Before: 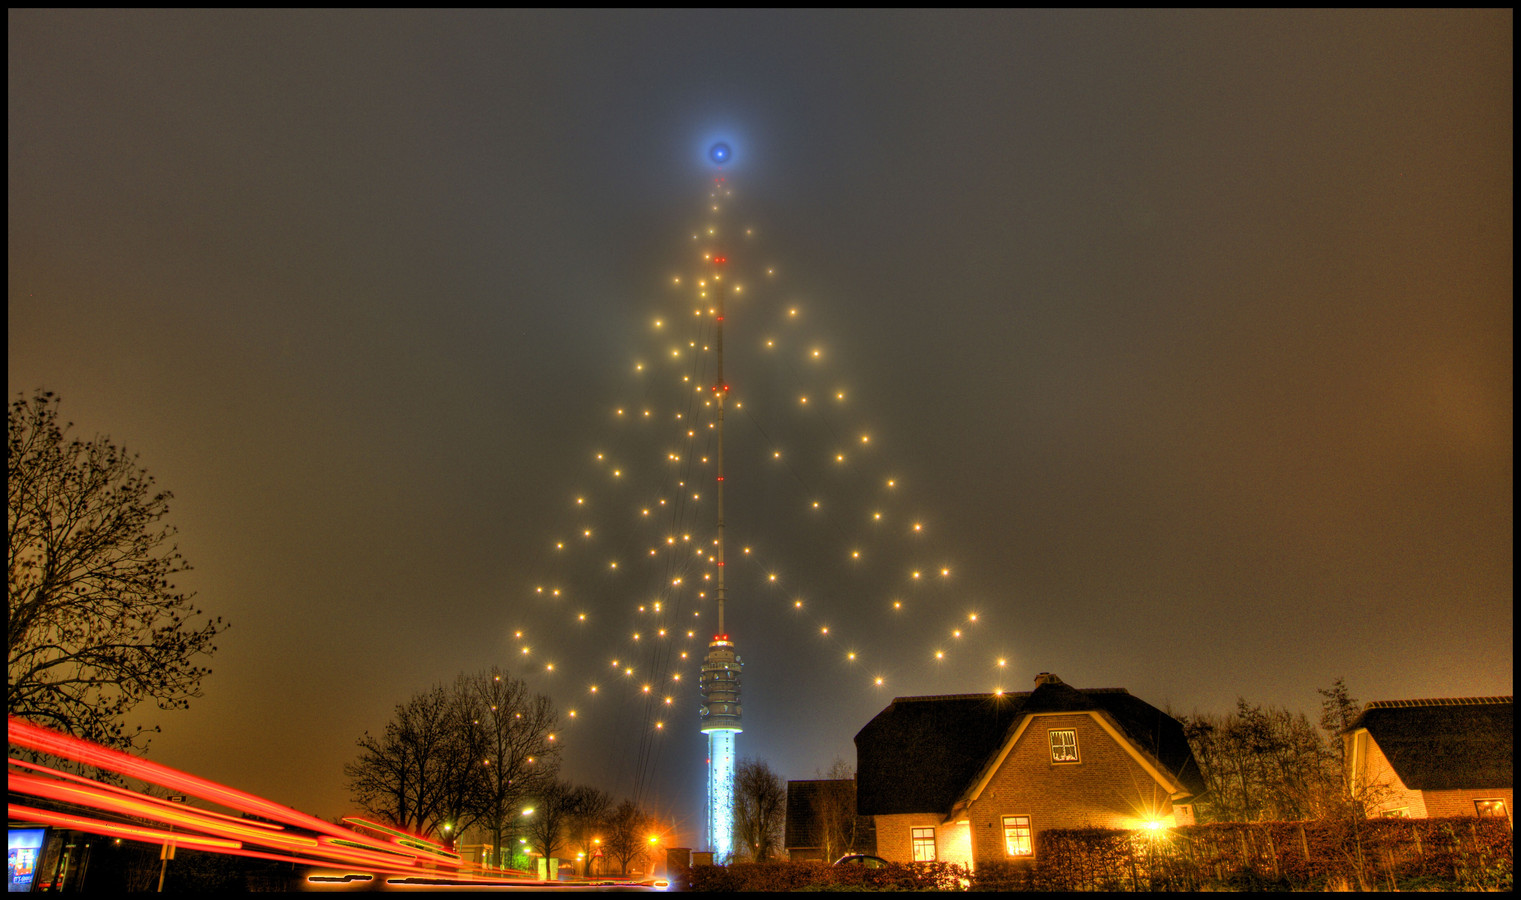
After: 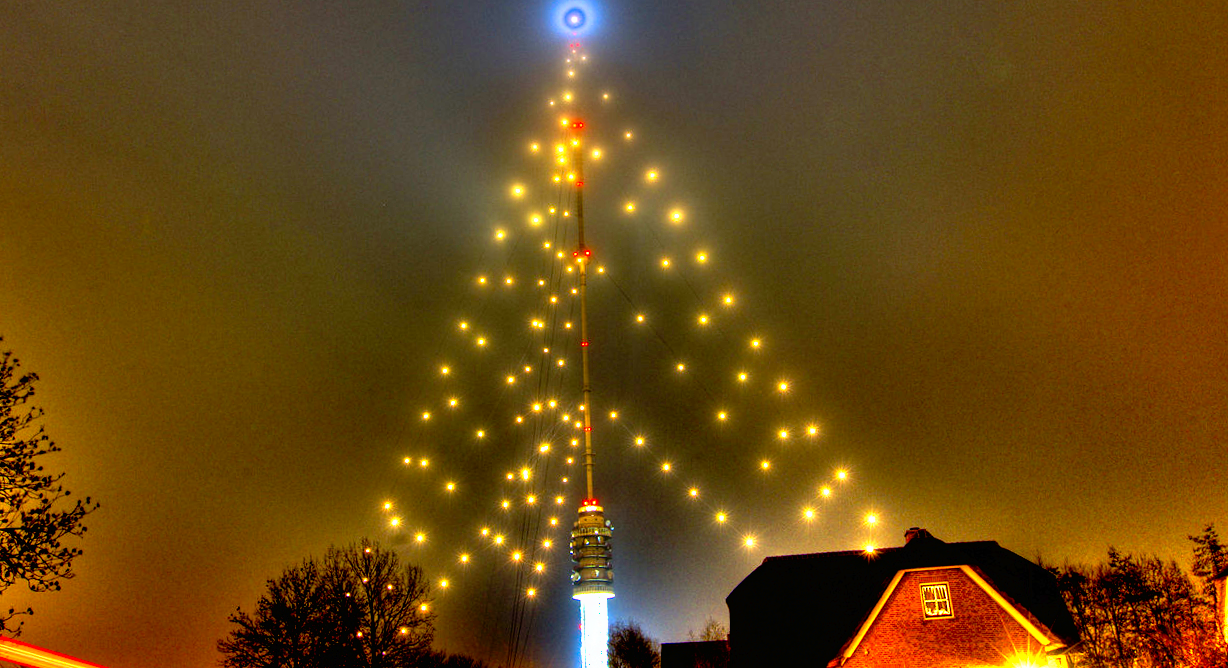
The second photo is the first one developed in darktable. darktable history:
tone curve: curves: ch0 [(0, 0) (0.003, 0.01) (0.011, 0.011) (0.025, 0.008) (0.044, 0.007) (0.069, 0.006) (0.1, 0.005) (0.136, 0.015) (0.177, 0.094) (0.224, 0.241) (0.277, 0.369) (0.335, 0.5) (0.399, 0.648) (0.468, 0.811) (0.543, 0.975) (0.623, 0.989) (0.709, 0.989) (0.801, 0.99) (0.898, 0.99) (1, 1)], preserve colors none
rotate and perspective: rotation -1.75°, automatic cropping off
crop: left 9.712%, top 16.928%, right 10.845%, bottom 12.332%
contrast brightness saturation: brightness -0.09
